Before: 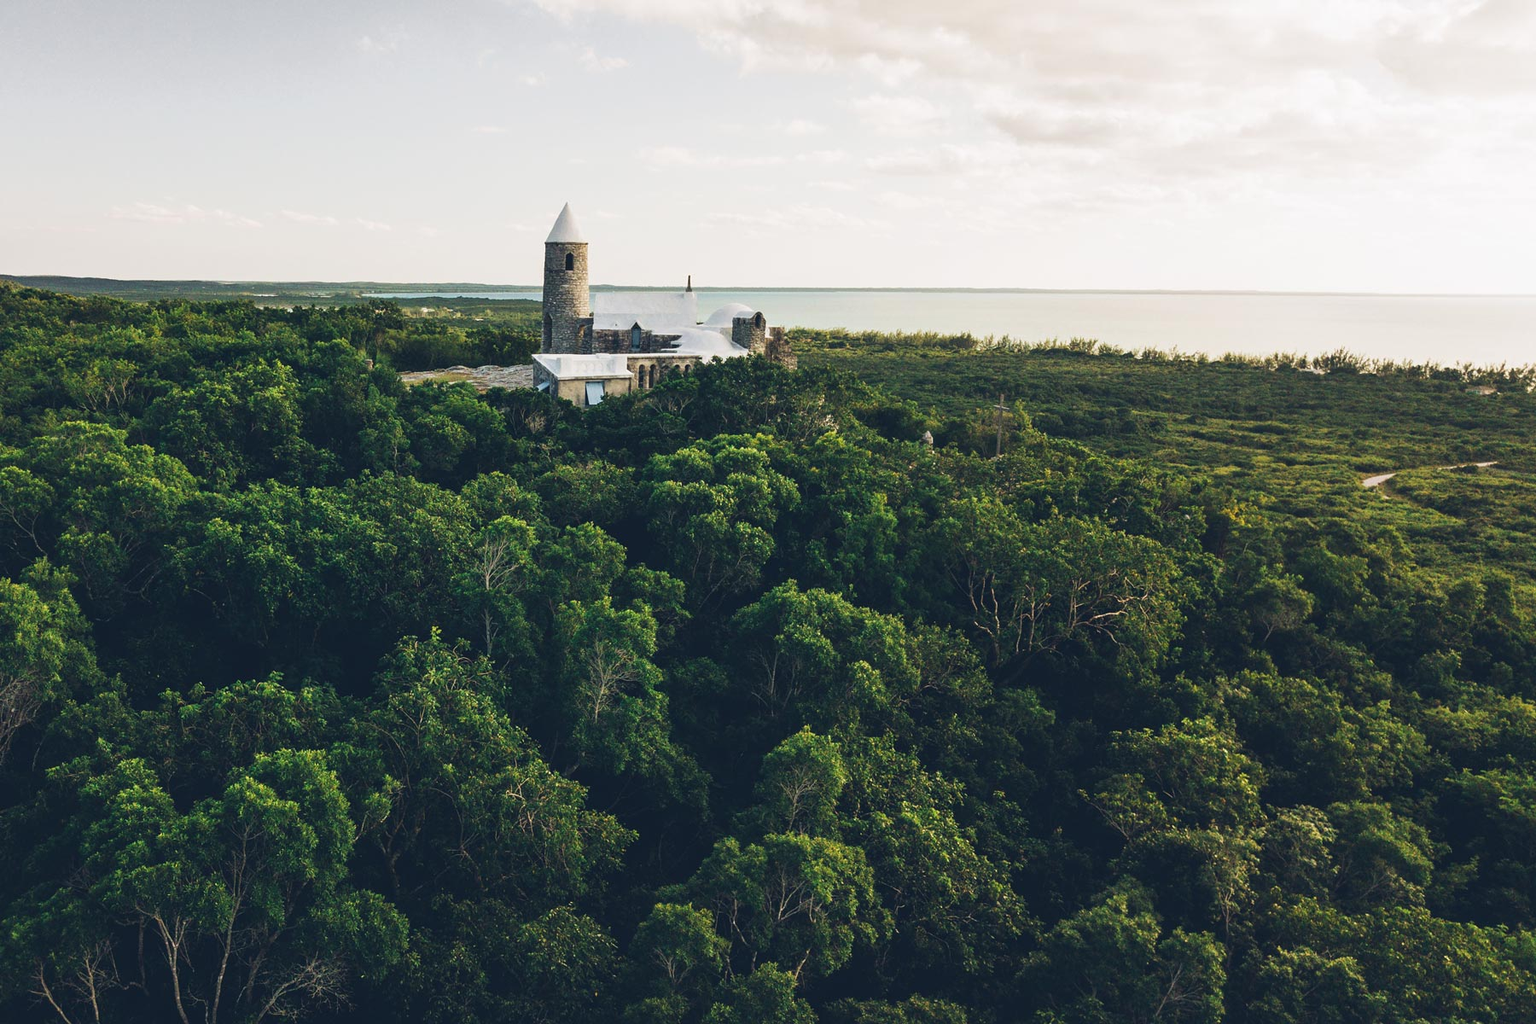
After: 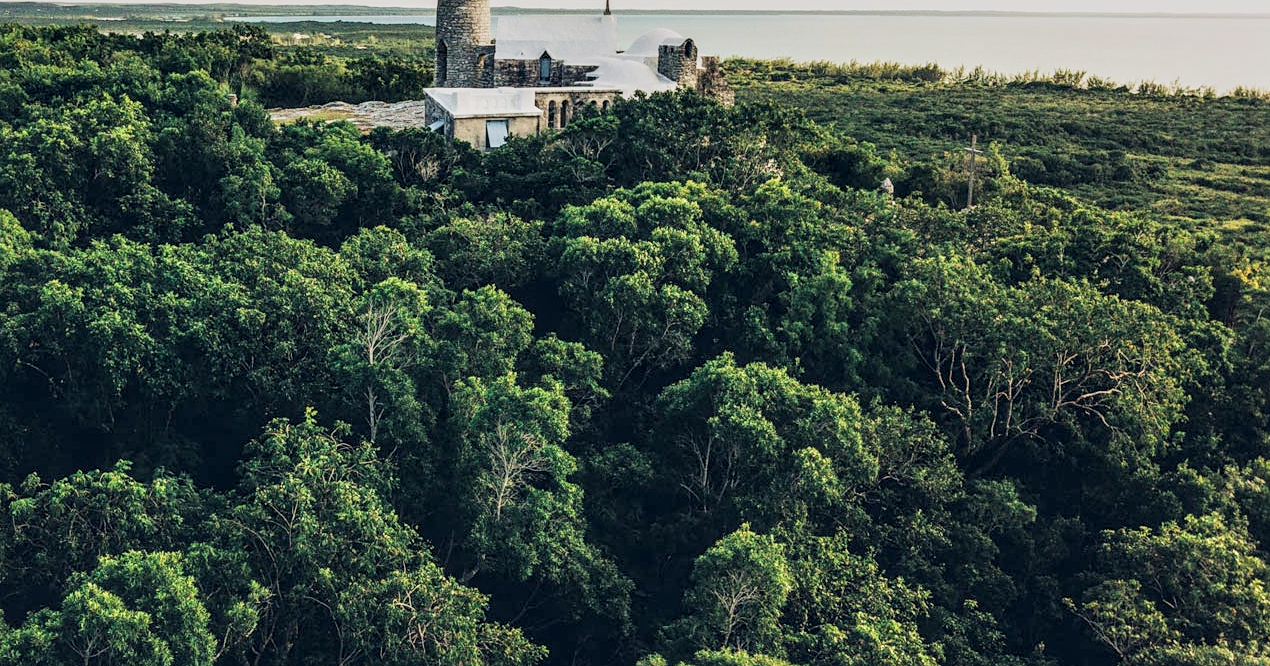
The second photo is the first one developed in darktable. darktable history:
exposure: black level correction 0.001, exposure 0.5 EV, compensate highlight preservation false
local contrast: detail 150%
filmic rgb: black relative exposure -7.17 EV, white relative exposure 5.38 EV, threshold 3 EV, hardness 3.02, enable highlight reconstruction true
sharpen: amount 0.215
crop: left 11.126%, top 27.266%, right 18.271%, bottom 17.199%
